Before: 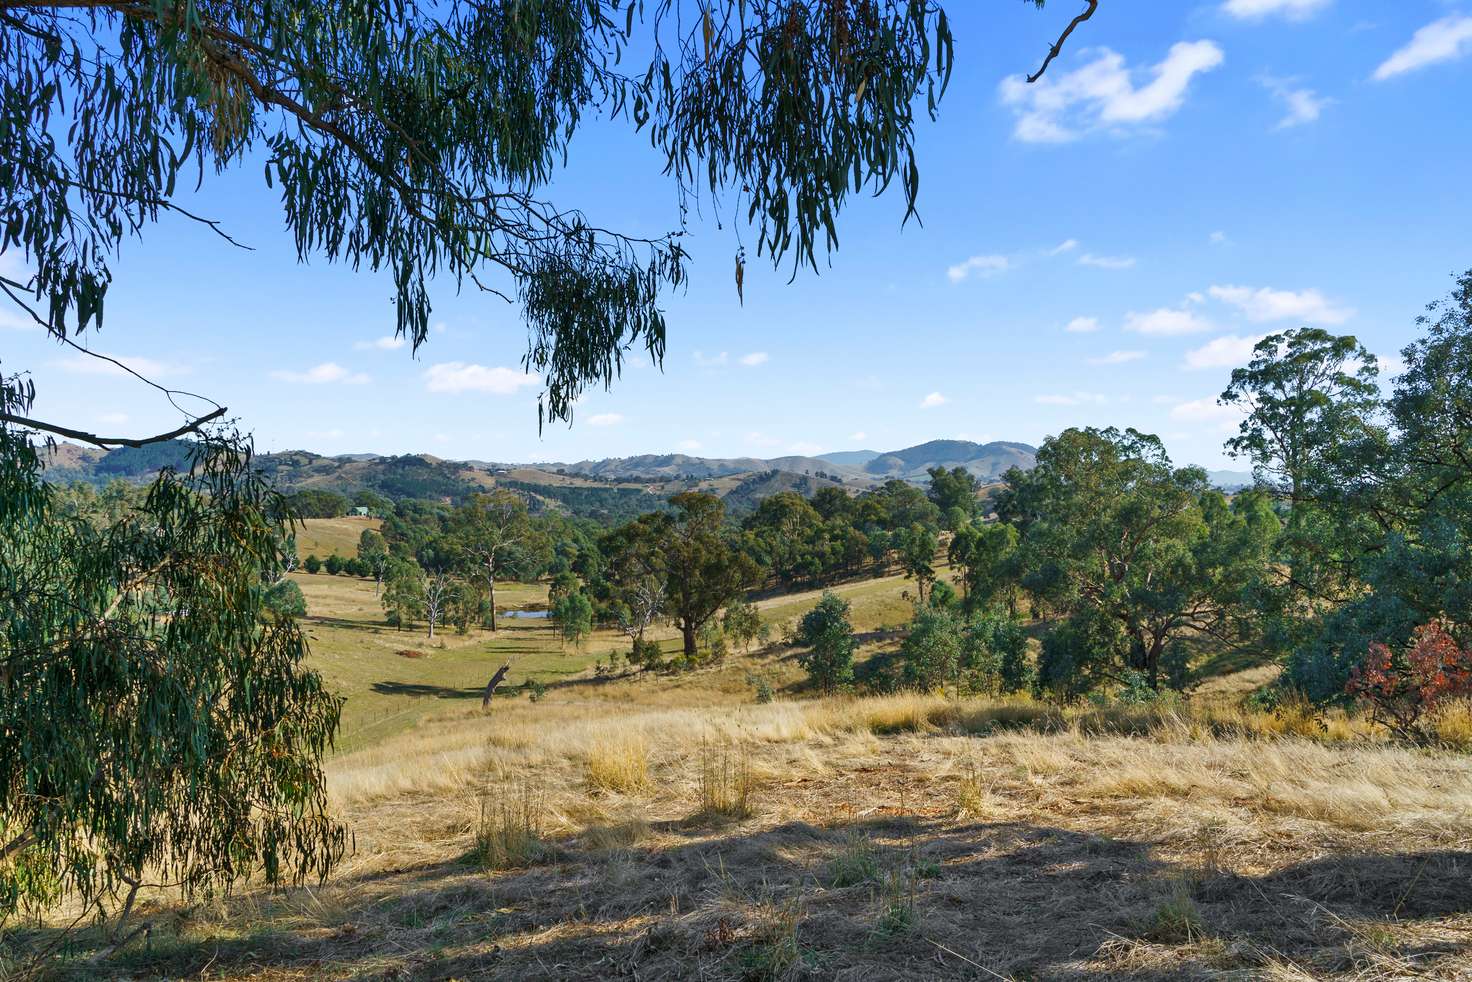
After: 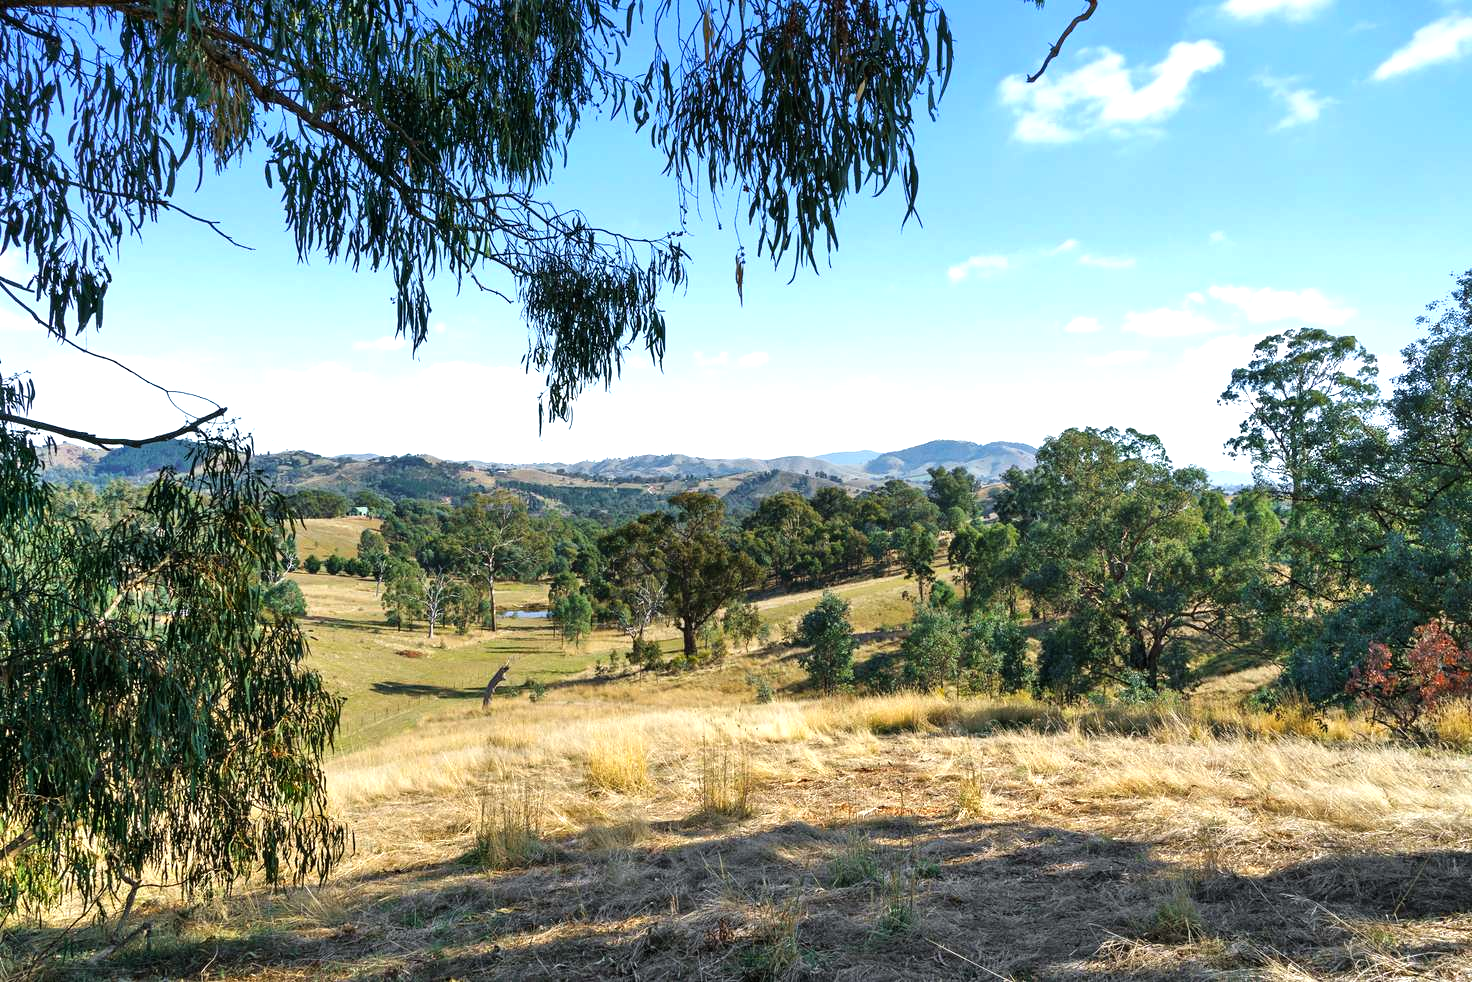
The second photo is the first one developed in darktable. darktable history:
tone equalizer: -8 EV -0.729 EV, -7 EV -0.673 EV, -6 EV -0.611 EV, -5 EV -0.379 EV, -3 EV 0.377 EV, -2 EV 0.6 EV, -1 EV 0.678 EV, +0 EV 0.744 EV
